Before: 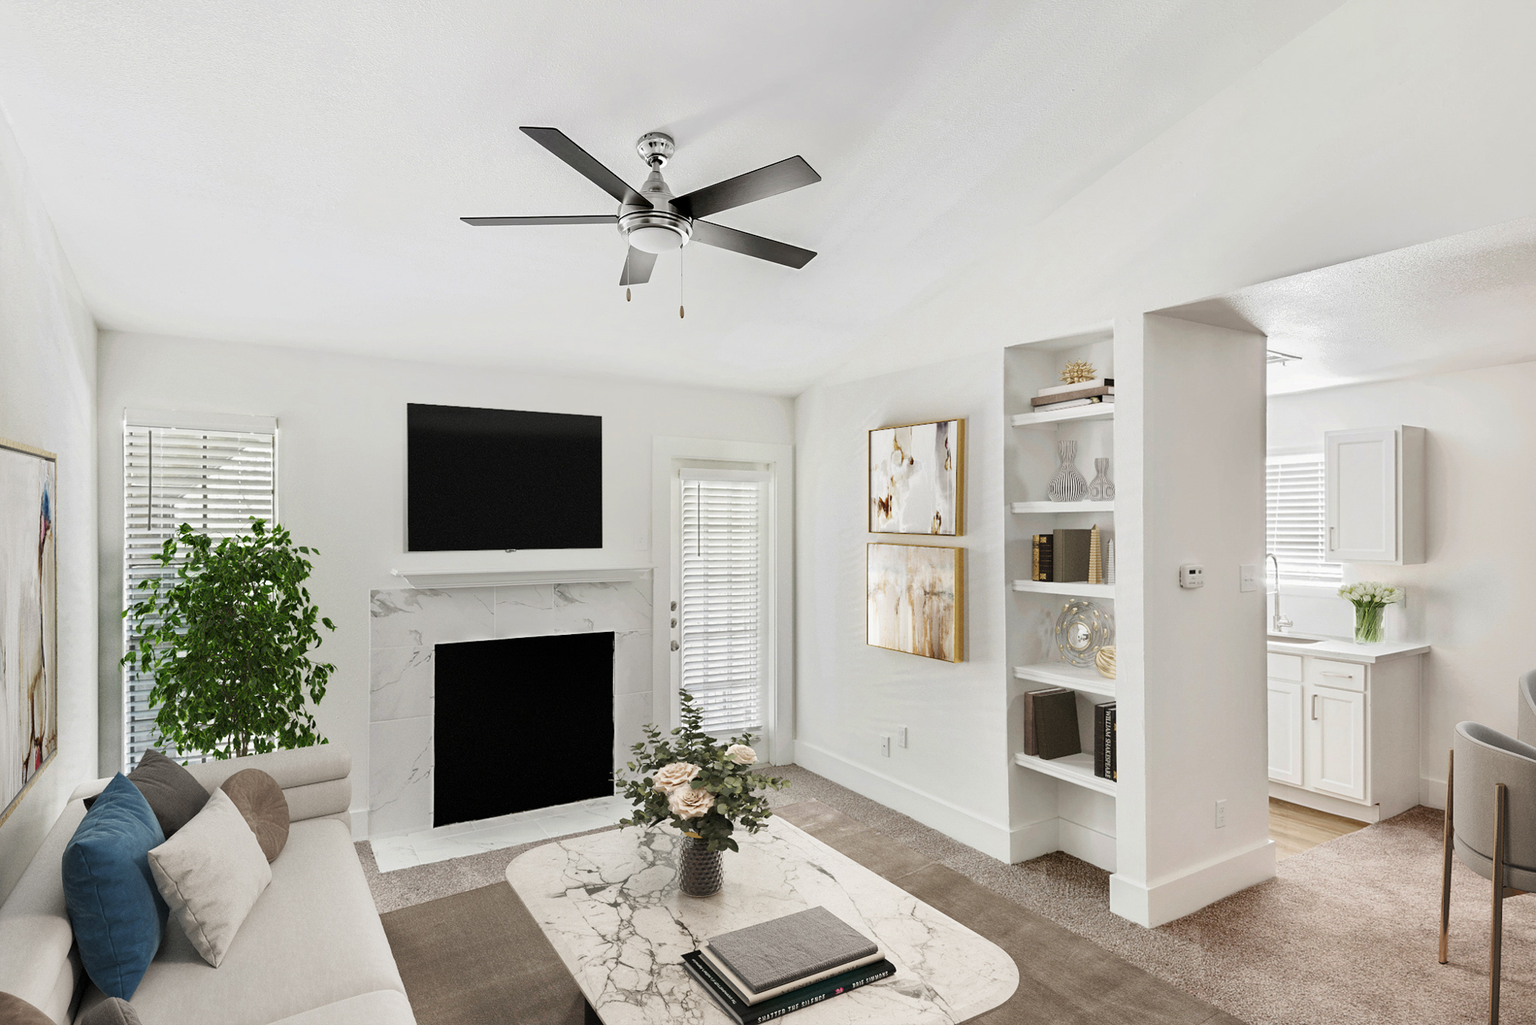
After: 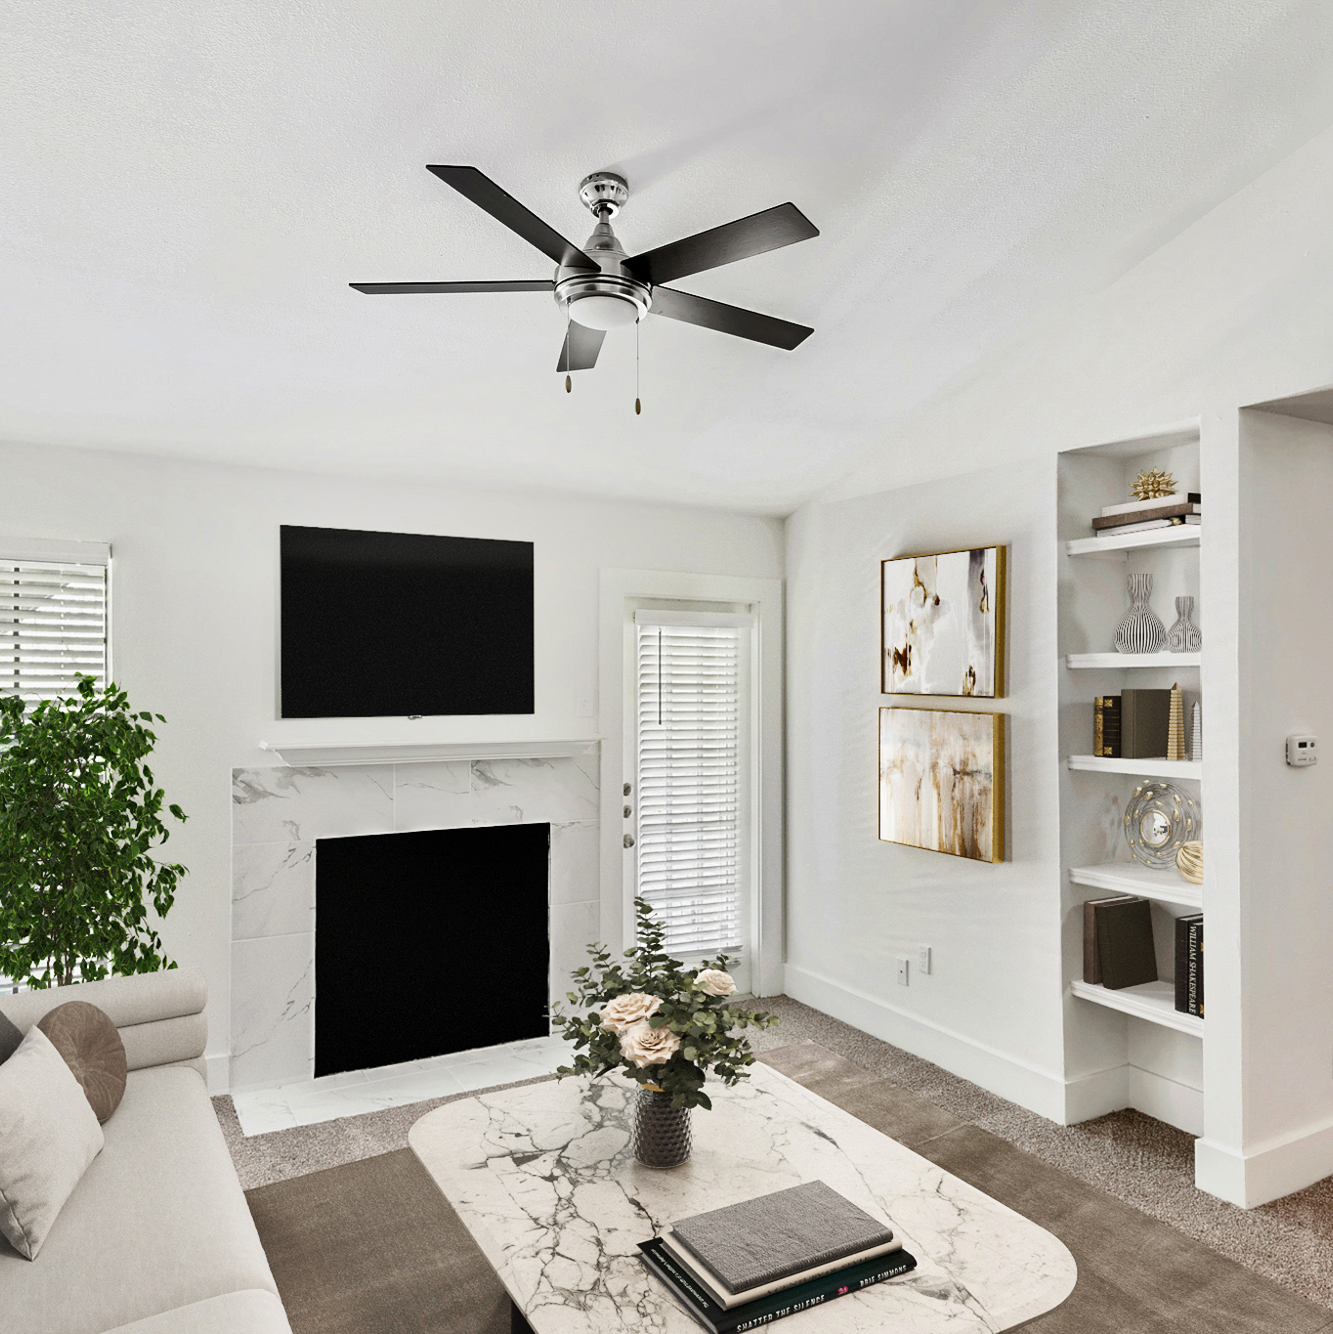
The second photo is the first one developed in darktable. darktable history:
shadows and highlights: low approximation 0.01, soften with gaussian
crop and rotate: left 12.535%, right 20.789%
contrast brightness saturation: contrast 0.147, brightness 0.053
